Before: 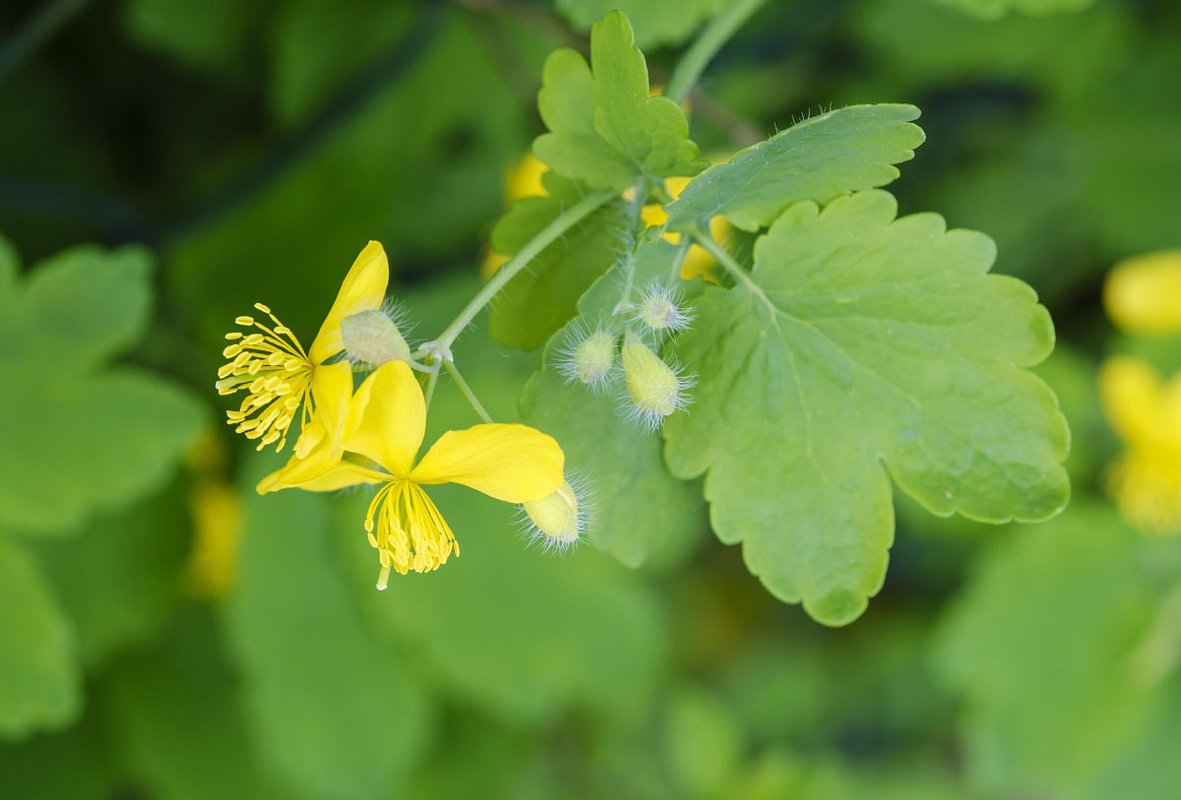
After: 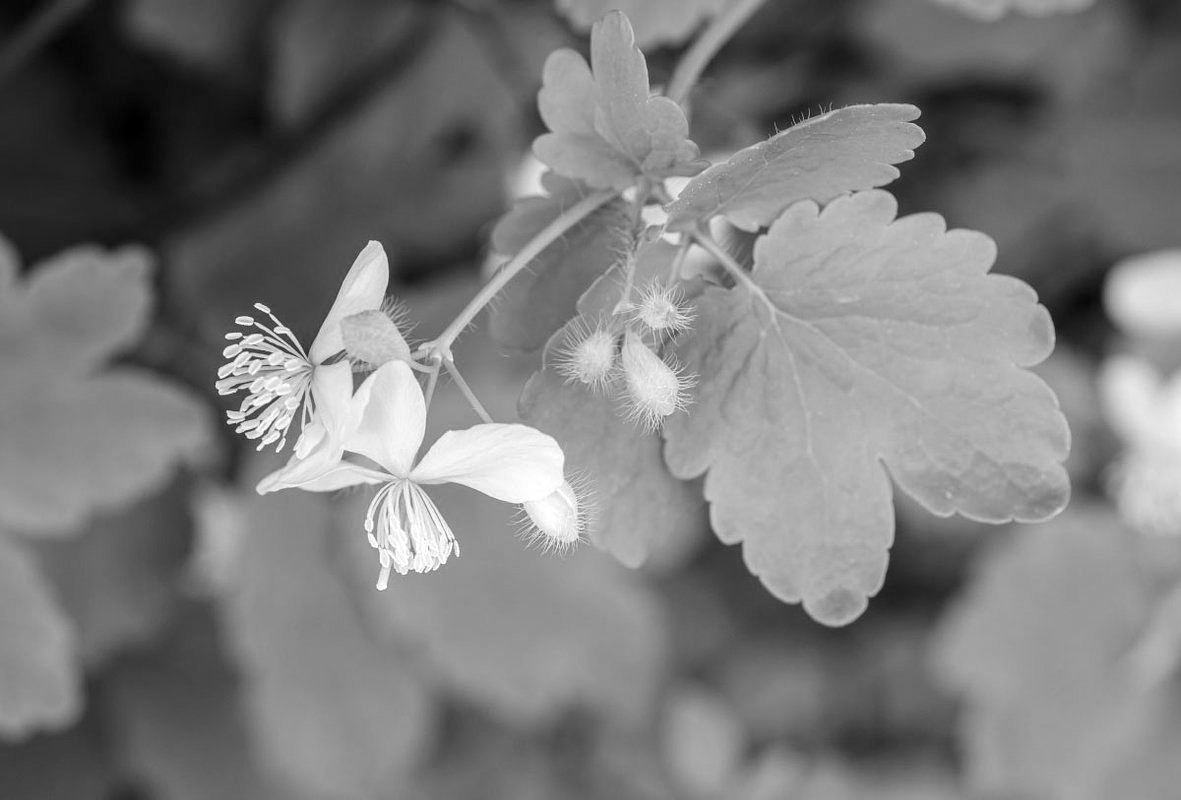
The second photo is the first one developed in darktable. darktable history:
local contrast: detail 130%
monochrome: a -35.87, b 49.73, size 1.7
